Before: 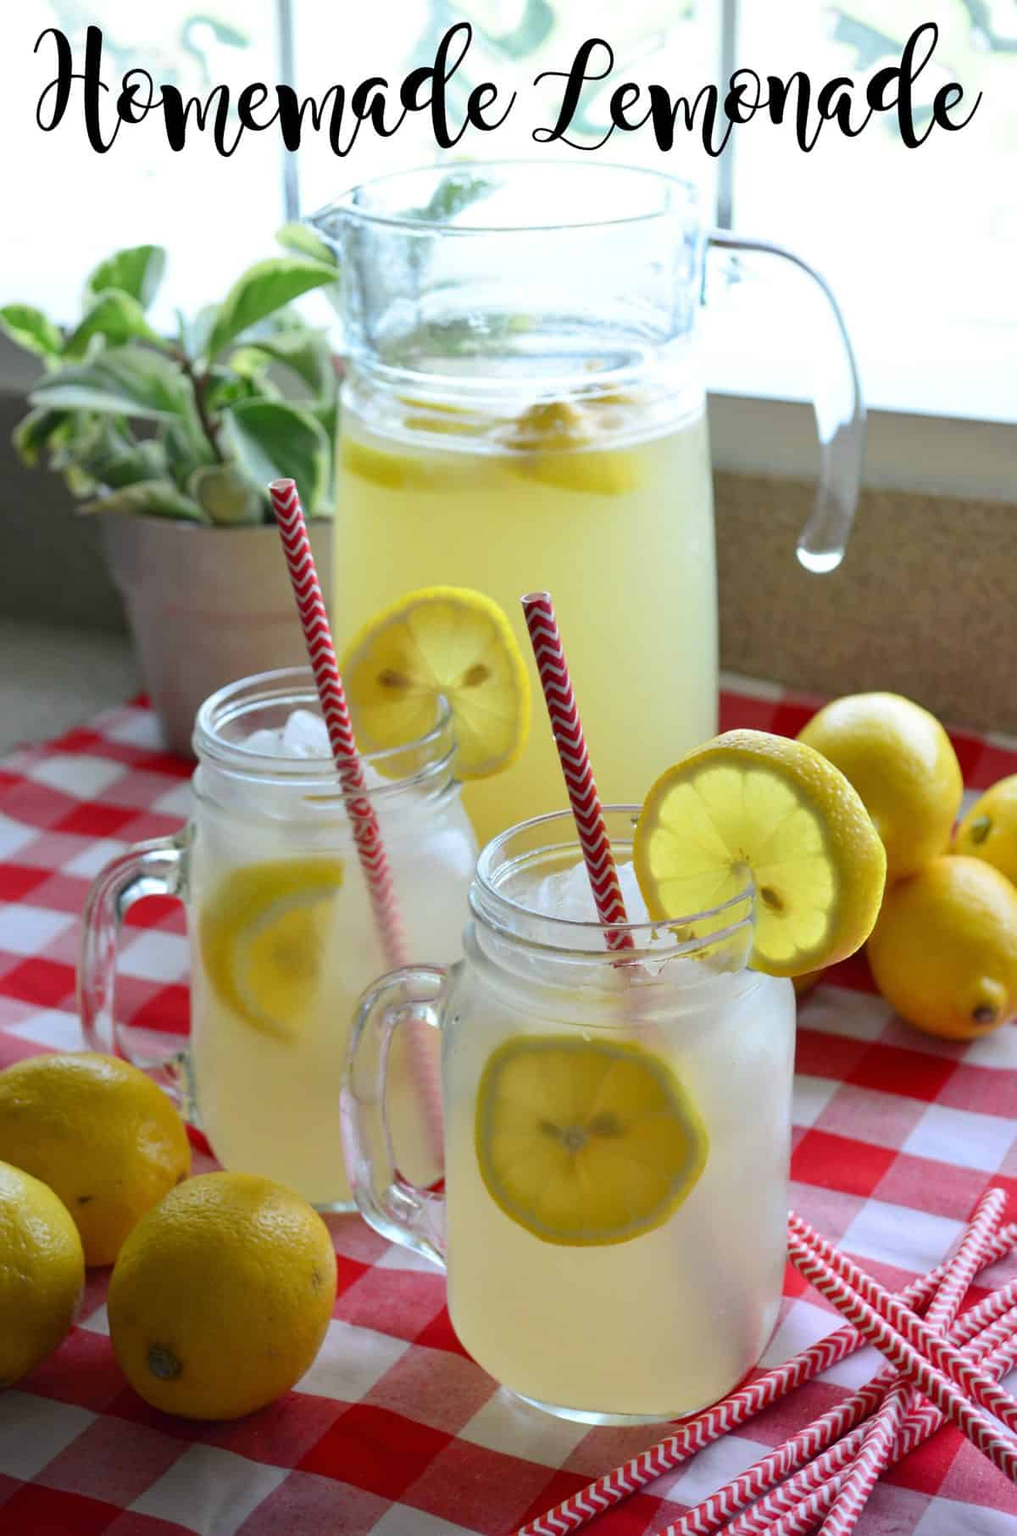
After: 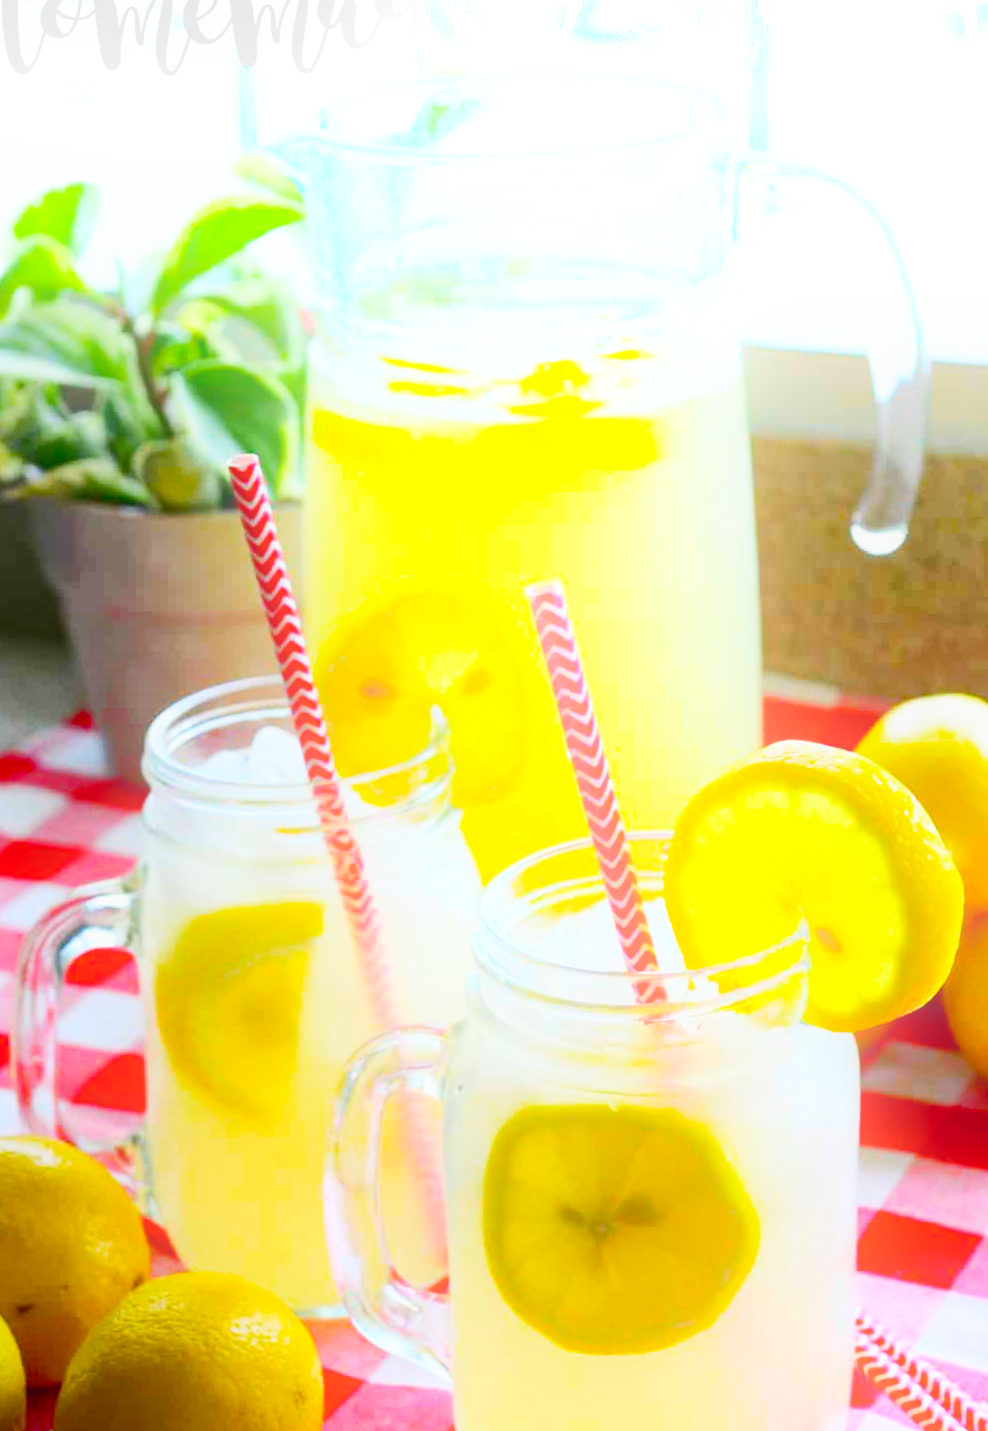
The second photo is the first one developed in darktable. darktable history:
crop and rotate: left 7.196%, top 4.574%, right 10.605%, bottom 13.178%
exposure: black level correction -0.002, exposure 0.54 EV, compensate highlight preservation false
rotate and perspective: rotation -1°, crop left 0.011, crop right 0.989, crop top 0.025, crop bottom 0.975
filmic rgb: black relative exposure -16 EV, white relative exposure 5.31 EV, hardness 5.9, contrast 1.25, preserve chrominance no, color science v5 (2021)
bloom: on, module defaults
shadows and highlights: on, module defaults
contrast brightness saturation: contrast 0.28
color balance rgb: linear chroma grading › global chroma 15%, perceptual saturation grading › global saturation 30%
